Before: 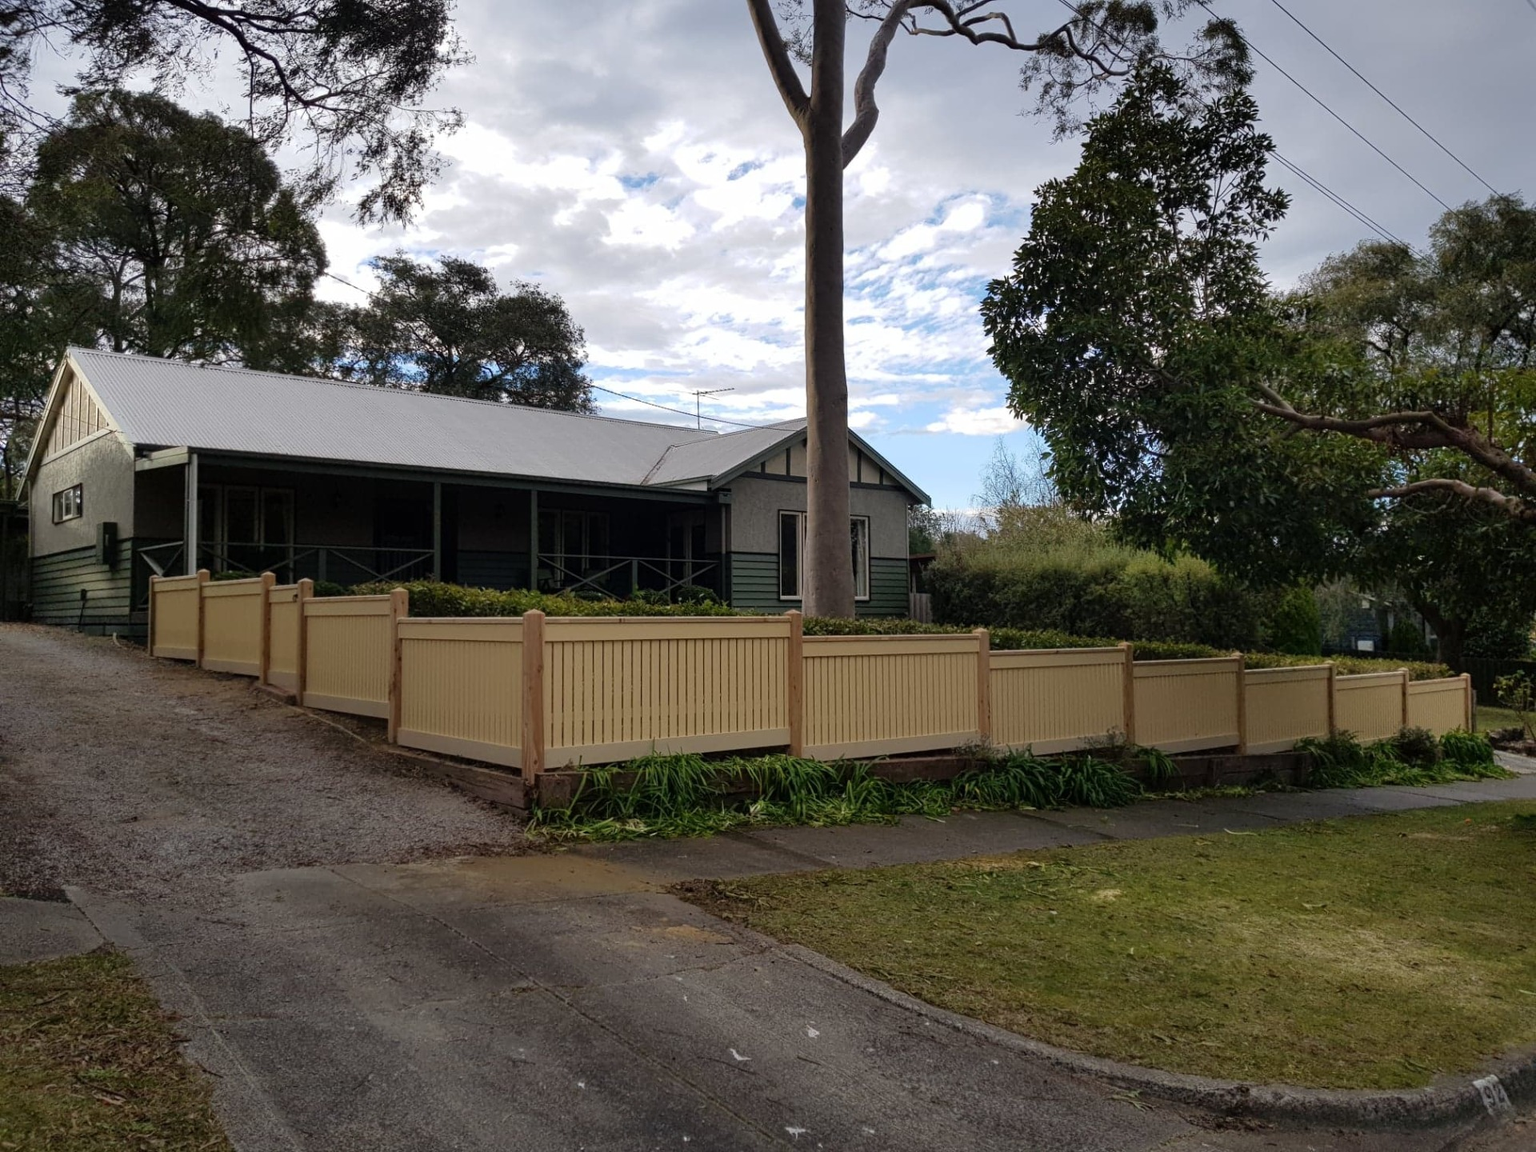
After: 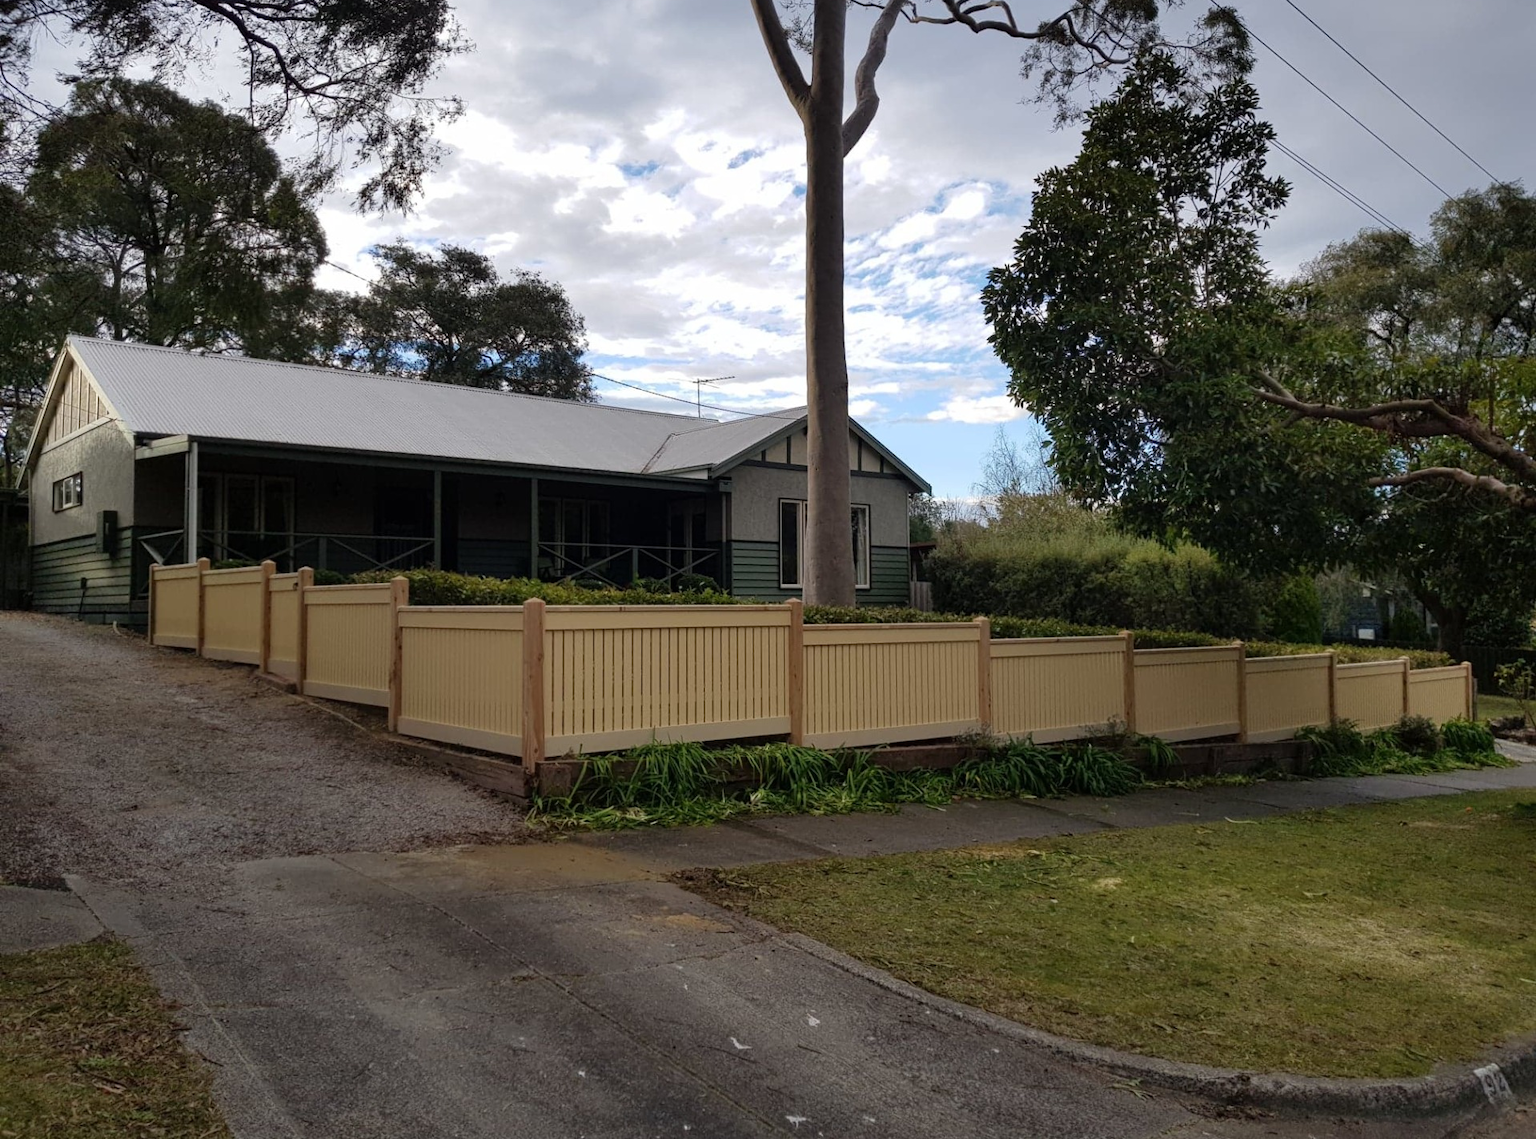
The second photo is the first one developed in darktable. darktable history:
crop: top 1.085%, right 0.031%
